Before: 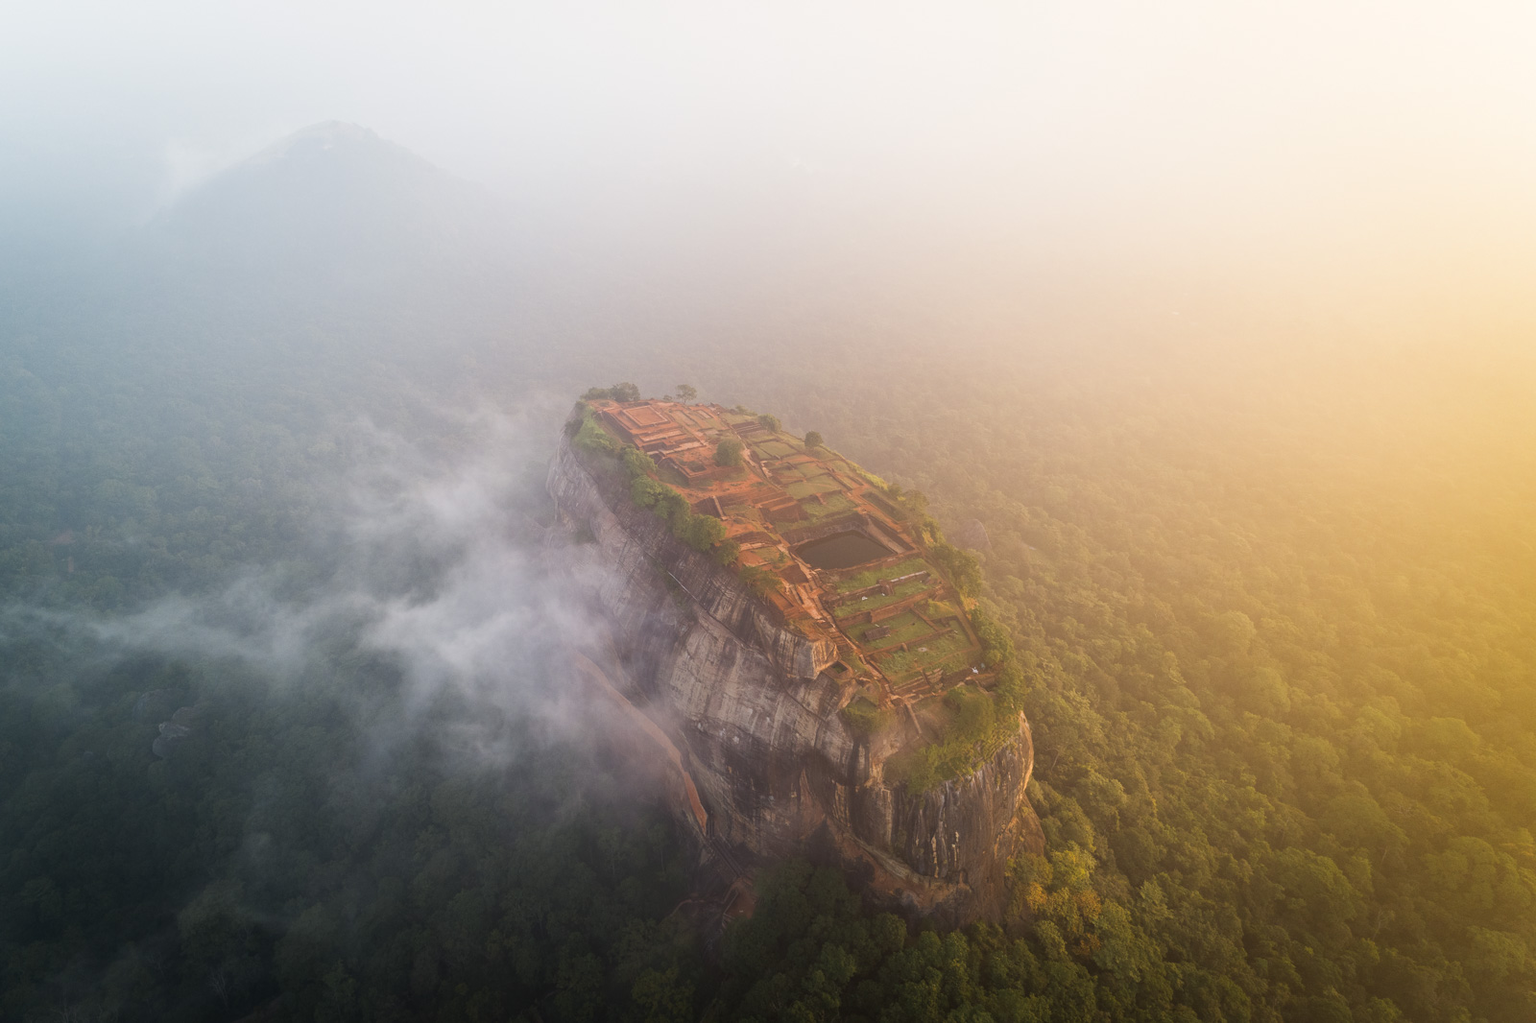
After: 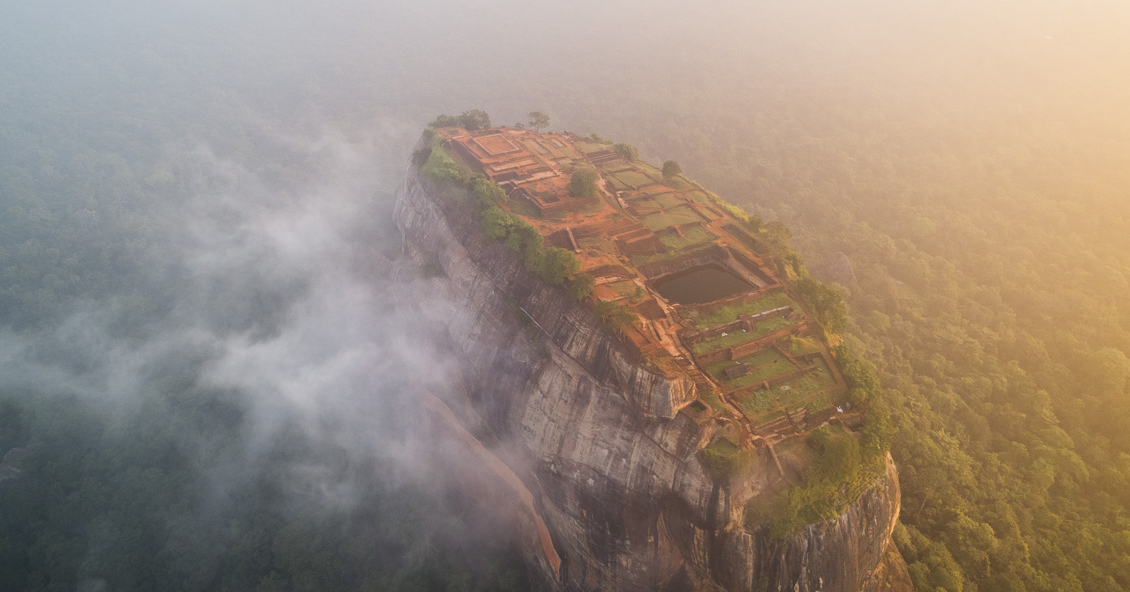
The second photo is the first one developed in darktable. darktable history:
crop: left 11.059%, top 27.155%, right 18.259%, bottom 17.24%
shadows and highlights: shadows 31.07, highlights 1.65, soften with gaussian
